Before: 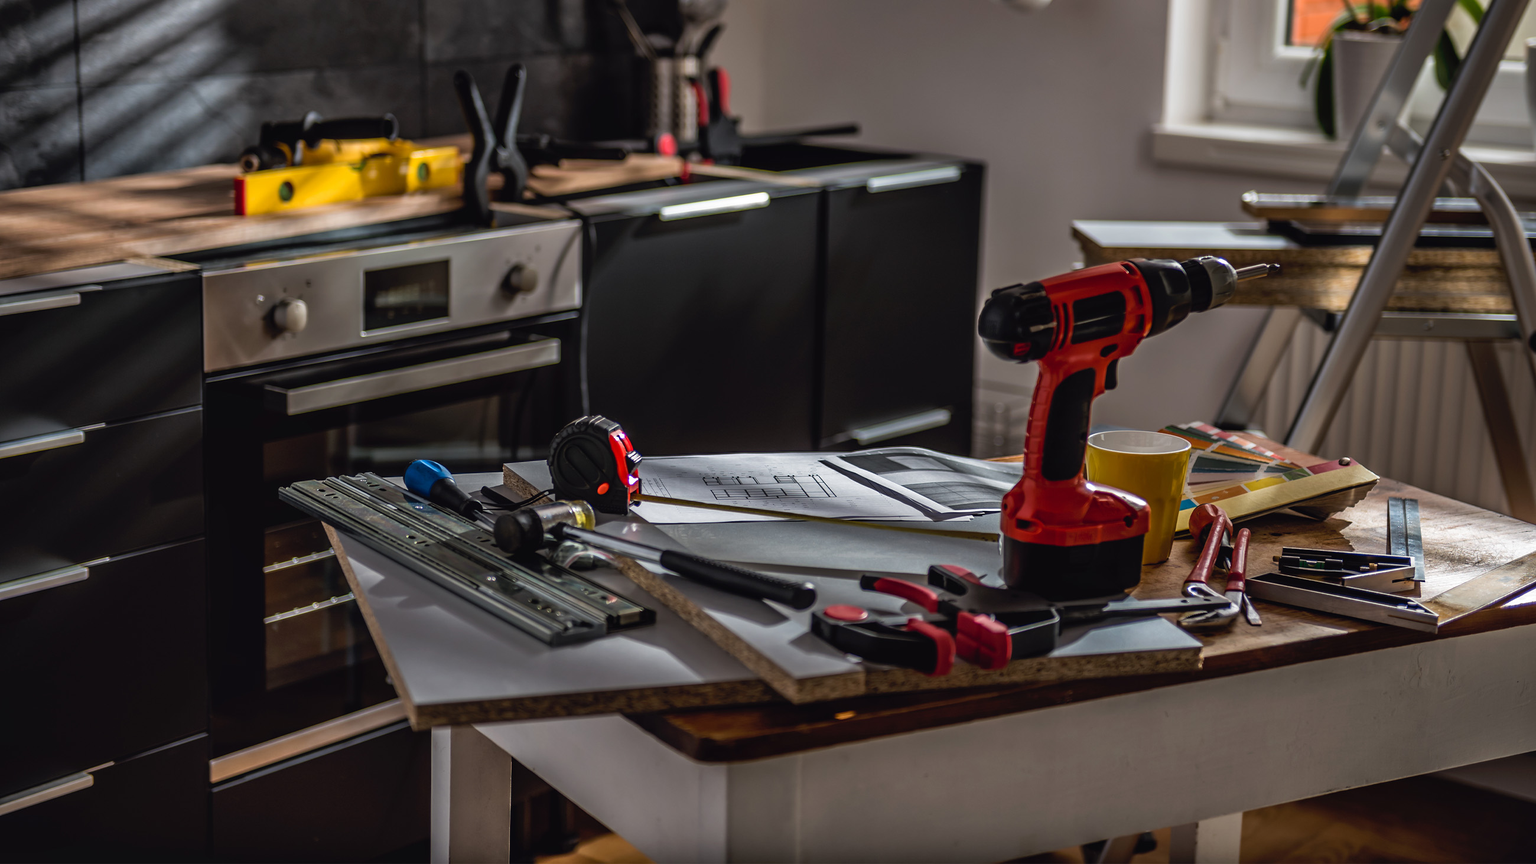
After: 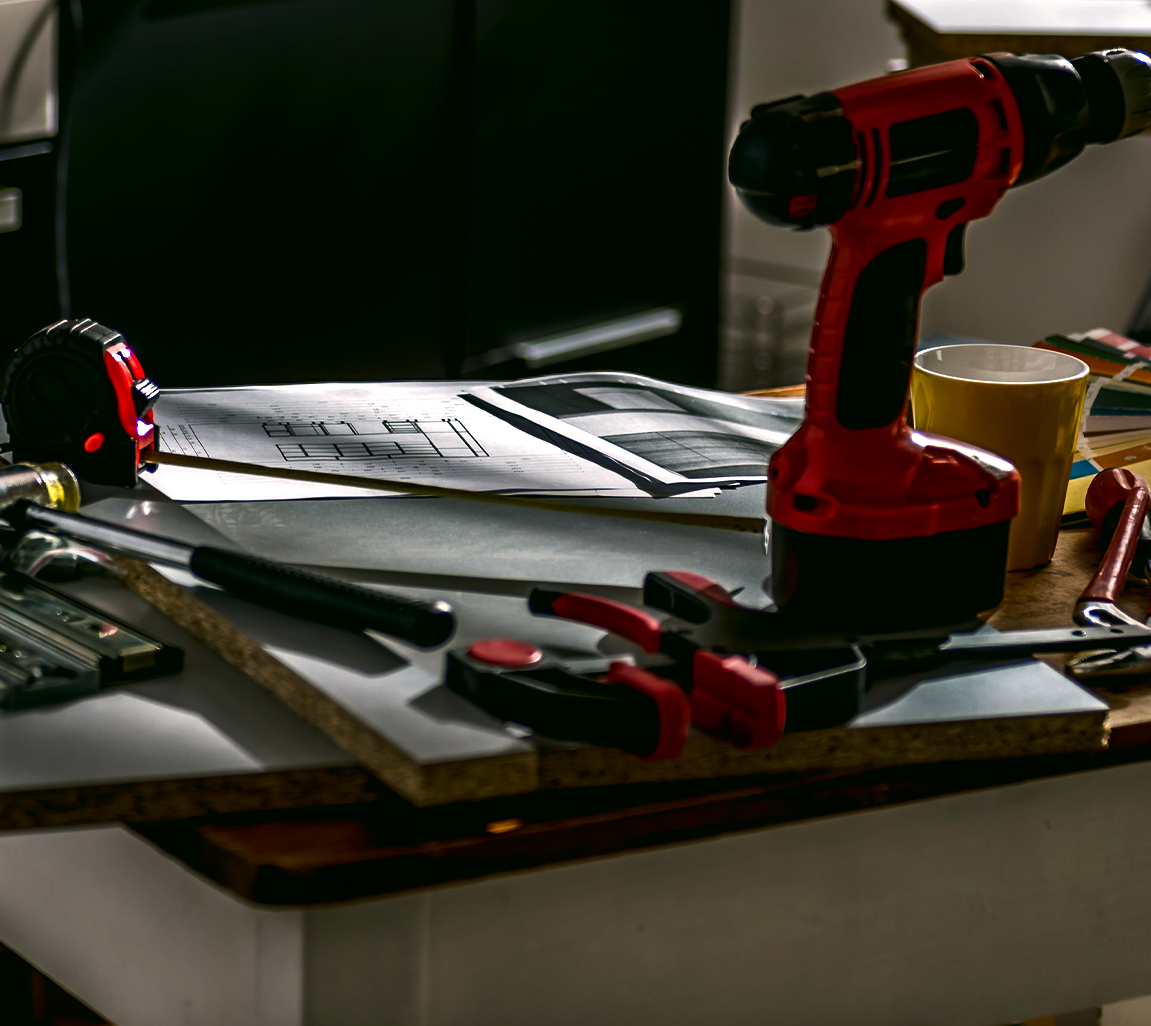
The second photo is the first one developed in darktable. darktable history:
tone equalizer: -8 EV -0.787 EV, -7 EV -0.68 EV, -6 EV -0.613 EV, -5 EV -0.418 EV, -3 EV 0.377 EV, -2 EV 0.6 EV, -1 EV 0.678 EV, +0 EV 0.778 EV, edges refinement/feathering 500, mask exposure compensation -1.57 EV, preserve details guided filter
crop: left 35.665%, top 26.365%, right 20.038%, bottom 3.459%
contrast brightness saturation: contrast 0.067, brightness -0.144, saturation 0.115
color correction: highlights a* 4.49, highlights b* 4.98, shadows a* -6.91, shadows b* 4.63
color zones: curves: ch0 [(0.068, 0.464) (0.25, 0.5) (0.48, 0.508) (0.75, 0.536) (0.886, 0.476) (0.967, 0.456)]; ch1 [(0.066, 0.456) (0.25, 0.5) (0.616, 0.508) (0.746, 0.56) (0.934, 0.444)]
